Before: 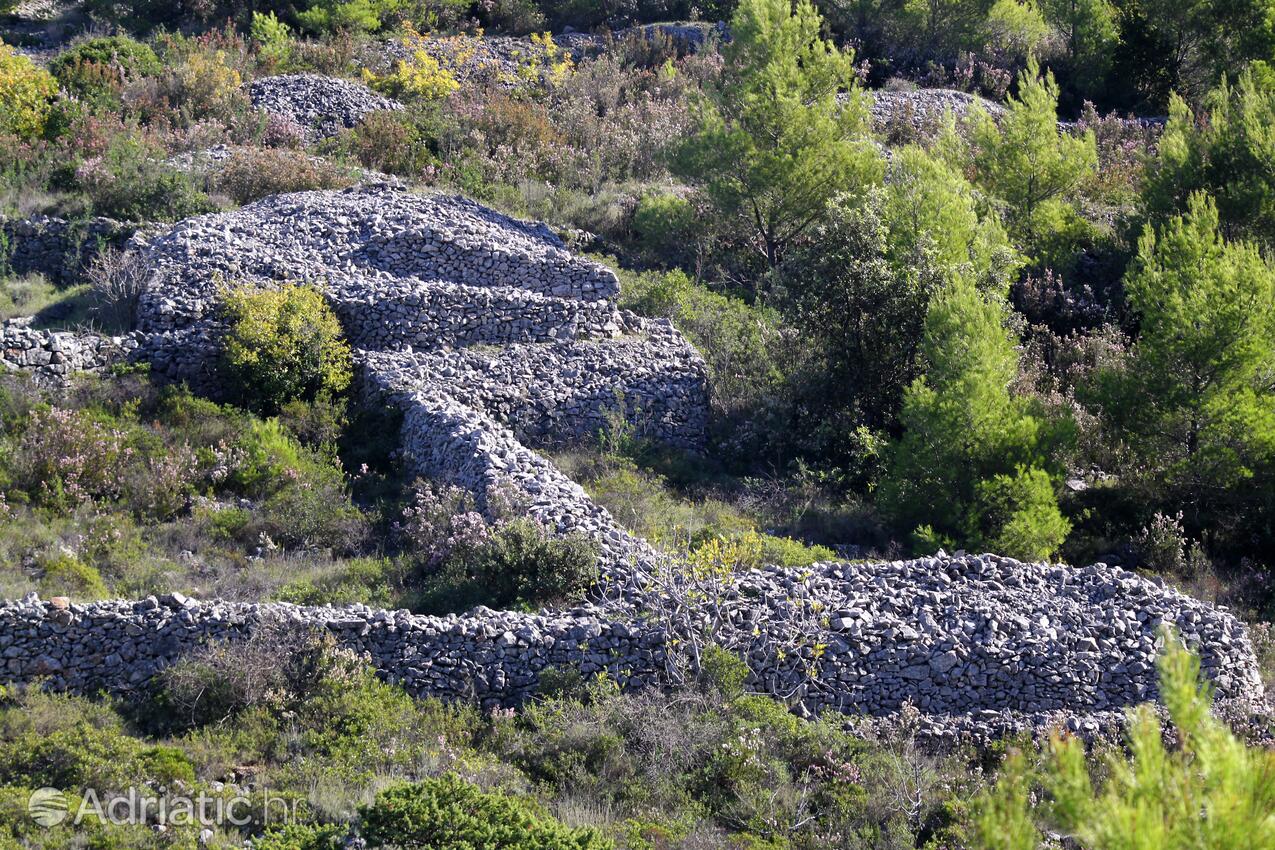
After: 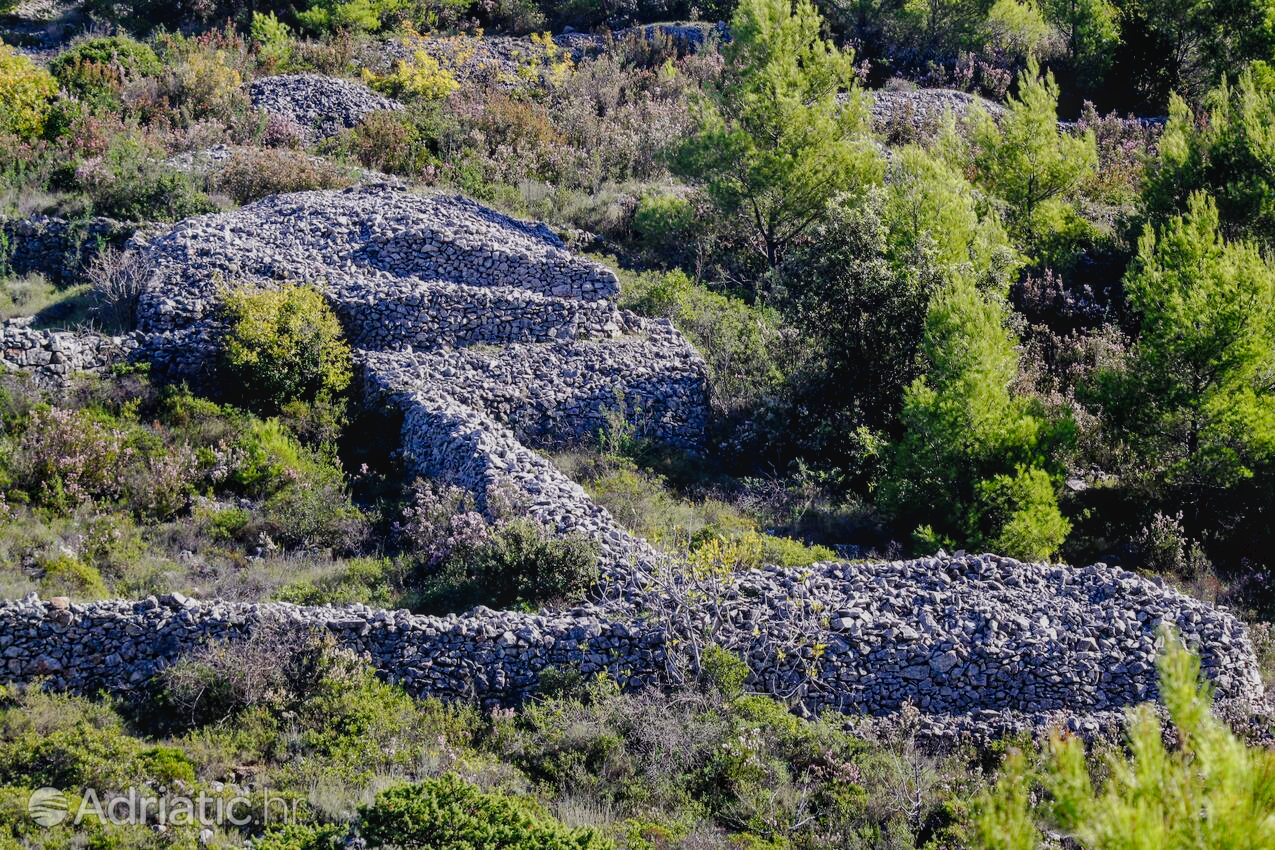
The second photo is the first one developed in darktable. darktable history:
tone equalizer: -8 EV 0.25 EV, -7 EV 0.417 EV, -6 EV 0.417 EV, -5 EV 0.25 EV, -3 EV -0.25 EV, -2 EV -0.417 EV, -1 EV -0.417 EV, +0 EV -0.25 EV, edges refinement/feathering 500, mask exposure compensation -1.57 EV, preserve details guided filter
tone curve: curves: ch0 [(0, 0) (0.003, 0.048) (0.011, 0.048) (0.025, 0.048) (0.044, 0.049) (0.069, 0.048) (0.1, 0.052) (0.136, 0.071) (0.177, 0.109) (0.224, 0.157) (0.277, 0.233) (0.335, 0.32) (0.399, 0.404) (0.468, 0.496) (0.543, 0.582) (0.623, 0.653) (0.709, 0.738) (0.801, 0.811) (0.898, 0.895) (1, 1)], preserve colors none
local contrast: on, module defaults
